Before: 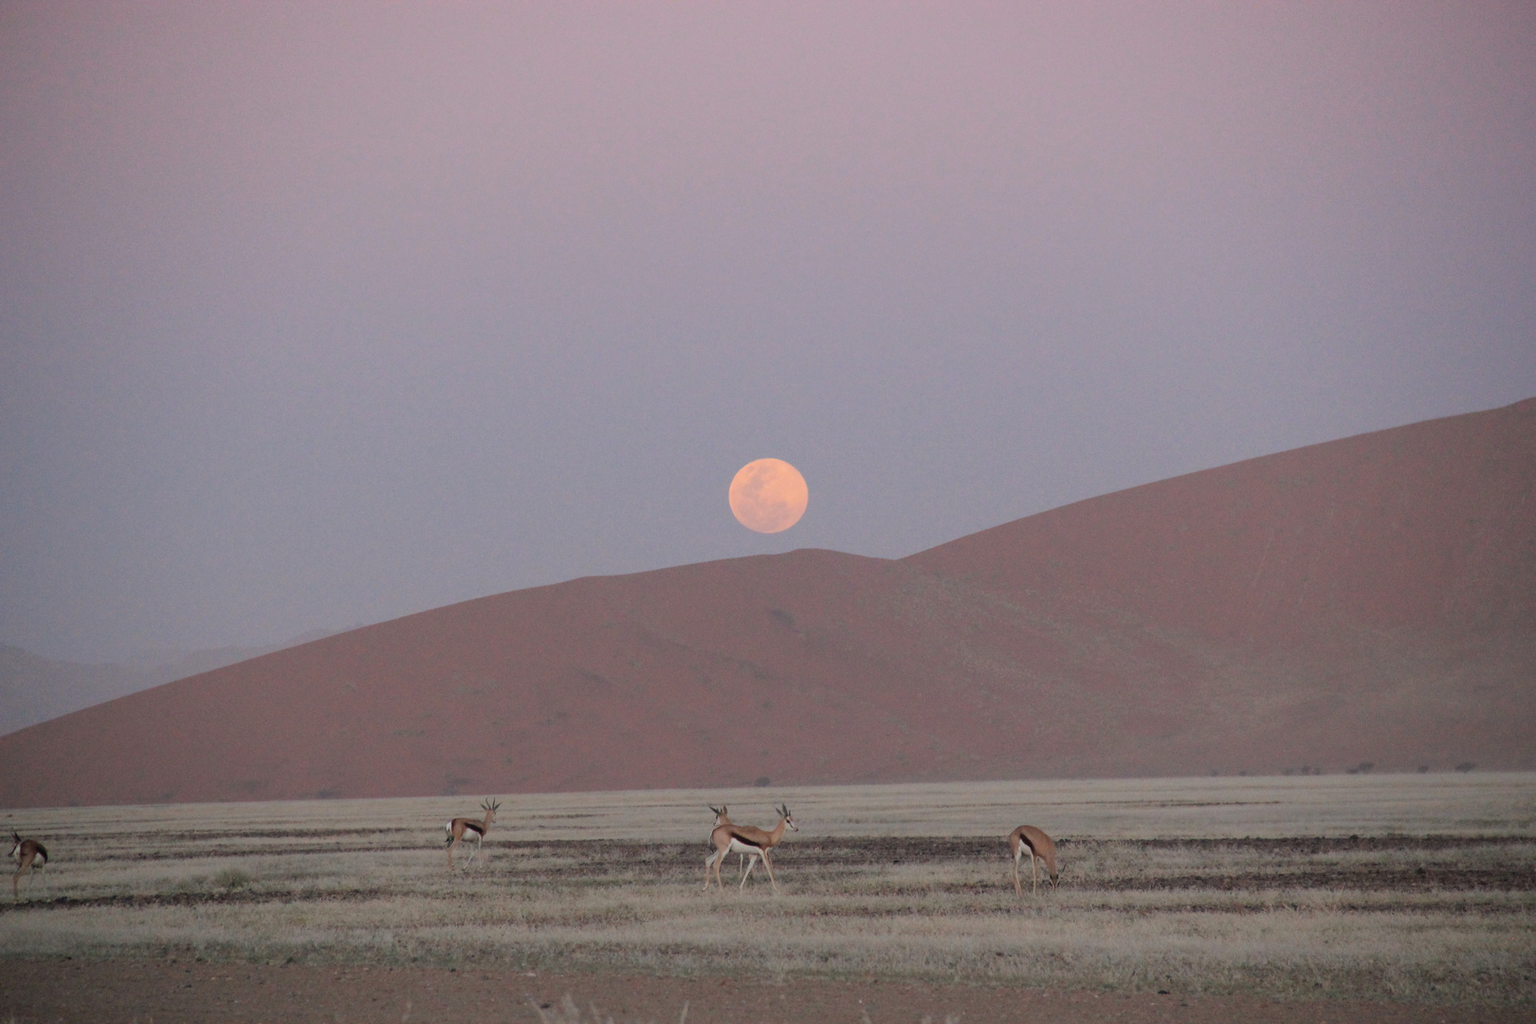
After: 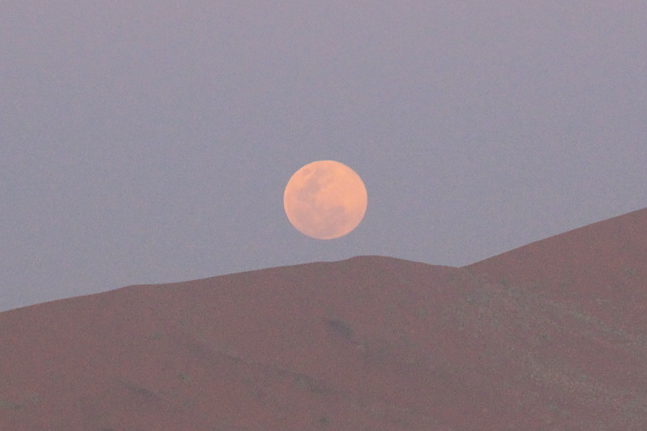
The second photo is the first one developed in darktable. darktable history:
crop: left 30%, top 30%, right 30%, bottom 30%
sharpen: amount 0.2
